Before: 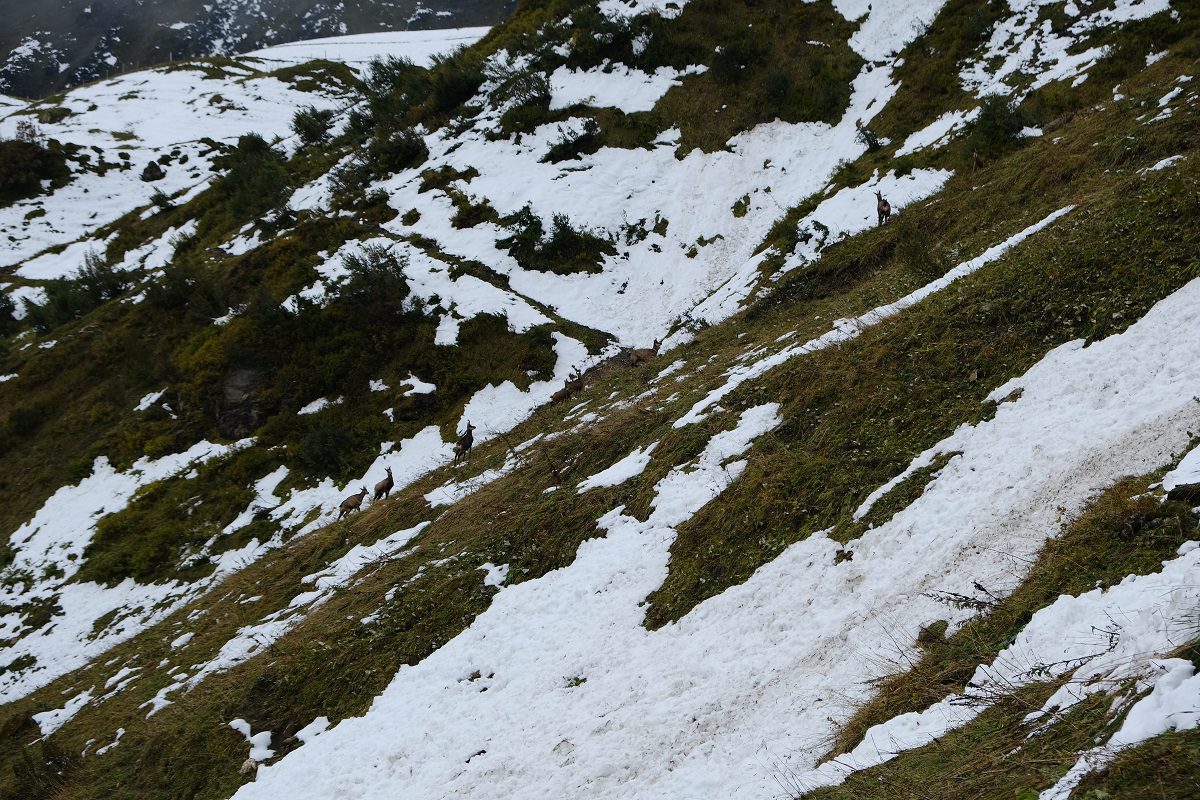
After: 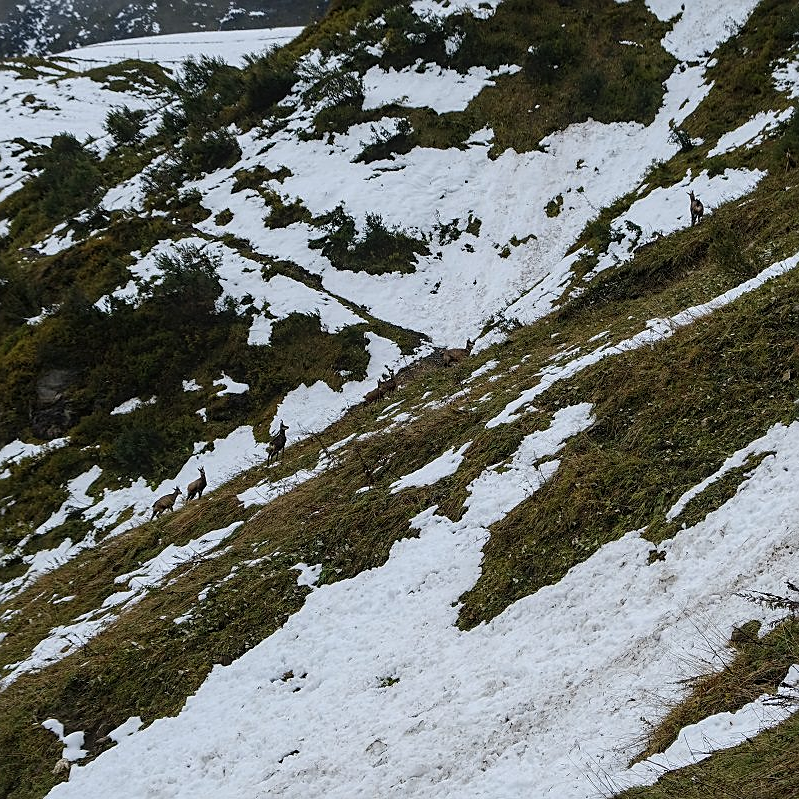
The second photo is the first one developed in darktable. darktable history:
local contrast: on, module defaults
sharpen: on, module defaults
crop and rotate: left 15.627%, right 17.742%
